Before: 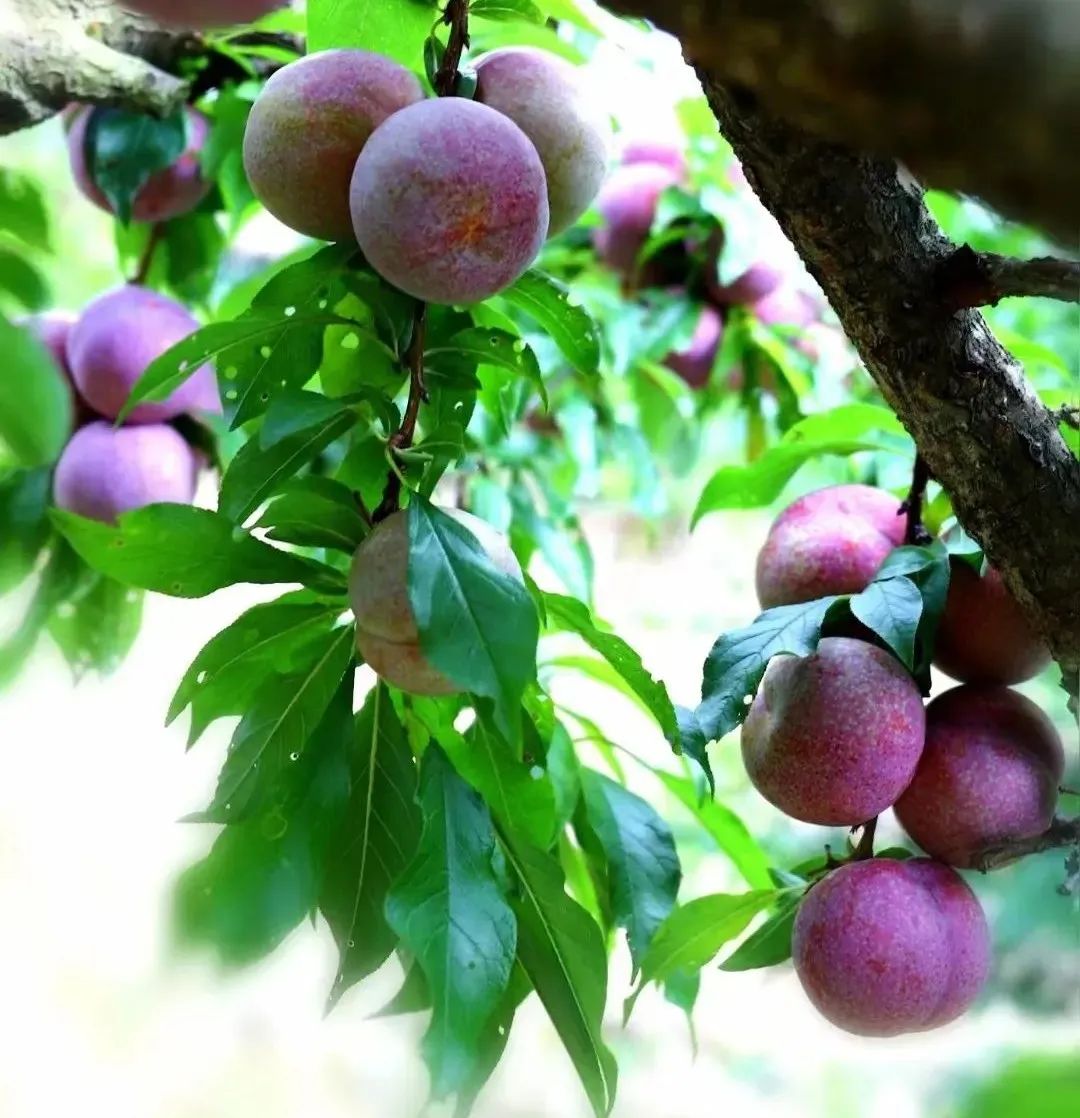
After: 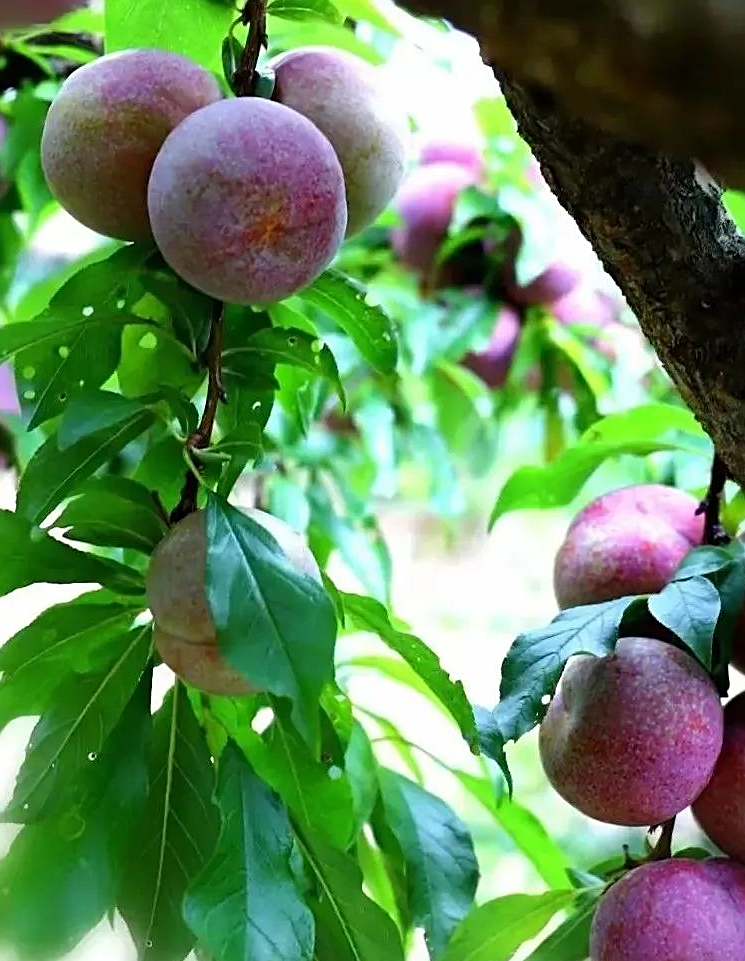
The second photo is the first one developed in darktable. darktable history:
crop: left 18.751%, right 12.267%, bottom 13.992%
sharpen: on, module defaults
